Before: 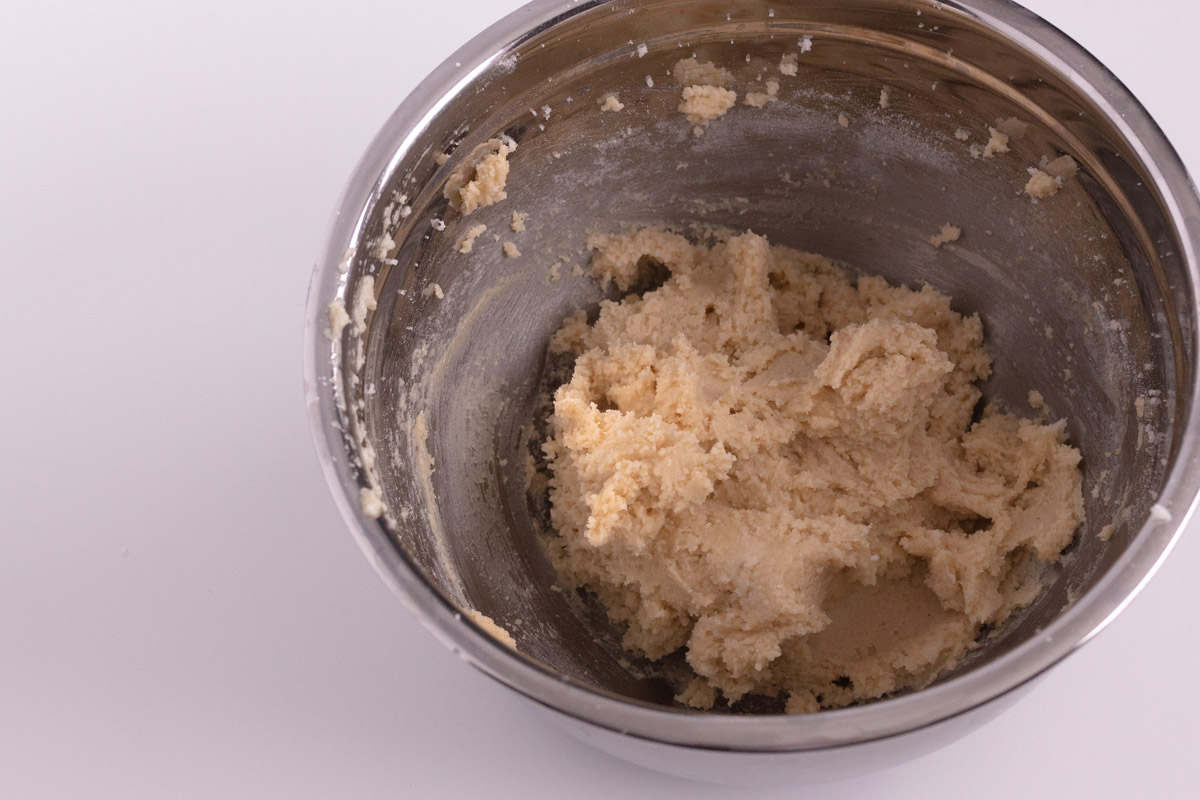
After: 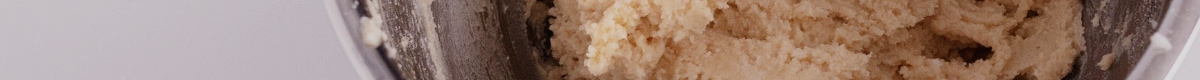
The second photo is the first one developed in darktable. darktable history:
sigmoid: skew -0.2, preserve hue 0%, red attenuation 0.1, red rotation 0.035, green attenuation 0.1, green rotation -0.017, blue attenuation 0.15, blue rotation -0.052, base primaries Rec2020
crop and rotate: top 59.084%, bottom 30.916%
